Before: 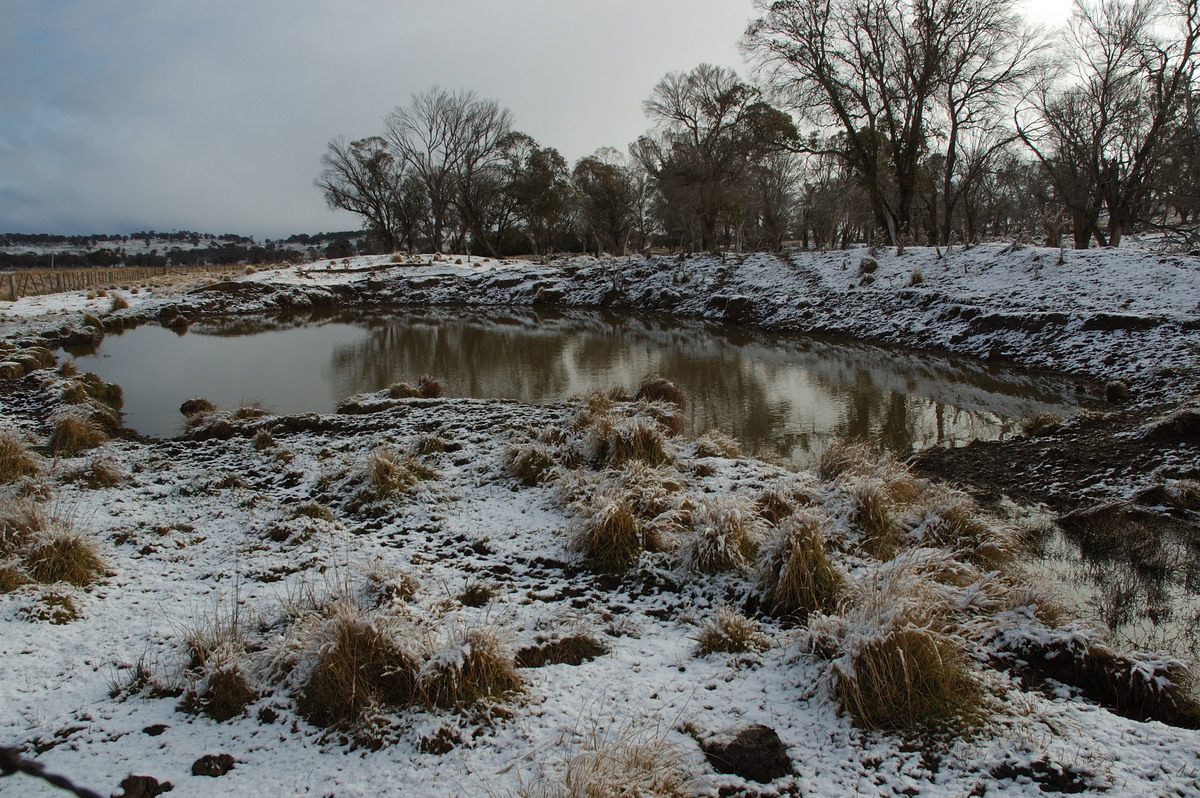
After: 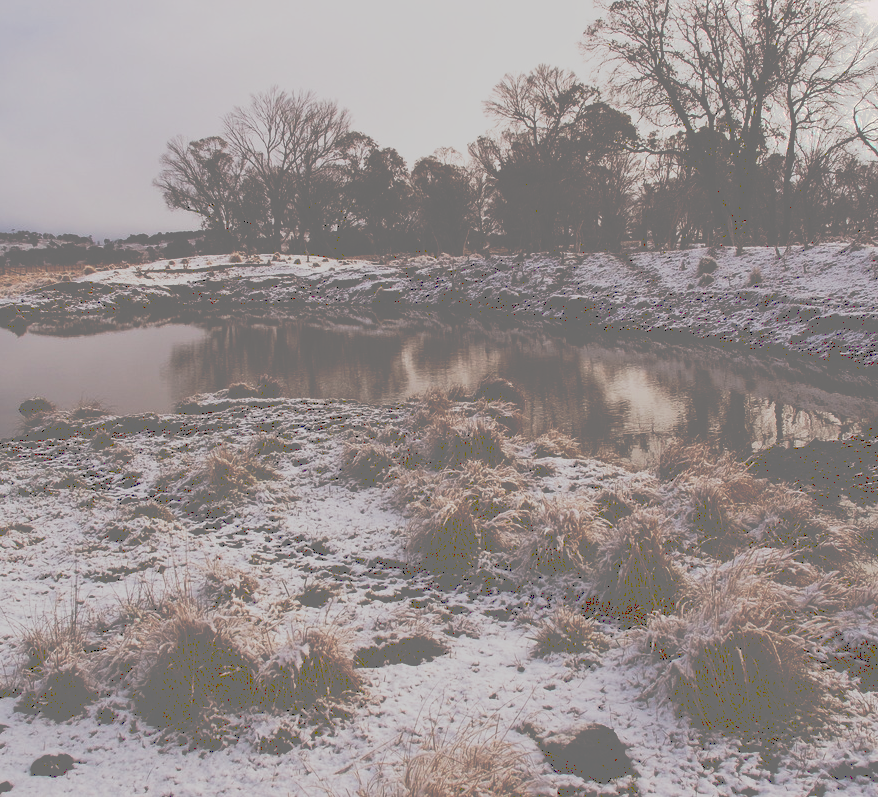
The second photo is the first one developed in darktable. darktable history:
contrast brightness saturation: contrast 0.1, brightness 0.03, saturation 0.09
crop: left 13.443%, right 13.31%
tone curve: curves: ch0 [(0, 0) (0.003, 0.449) (0.011, 0.449) (0.025, 0.449) (0.044, 0.45) (0.069, 0.453) (0.1, 0.453) (0.136, 0.455) (0.177, 0.458) (0.224, 0.462) (0.277, 0.47) (0.335, 0.491) (0.399, 0.522) (0.468, 0.561) (0.543, 0.619) (0.623, 0.69) (0.709, 0.756) (0.801, 0.802) (0.898, 0.825) (1, 1)], preserve colors none
rgb levels: mode RGB, independent channels, levels [[0, 0.474, 1], [0, 0.5, 1], [0, 0.5, 1]]
tone equalizer: -8 EV -0.002 EV, -7 EV 0.005 EV, -6 EV -0.009 EV, -5 EV 0.011 EV, -4 EV -0.012 EV, -3 EV 0.007 EV, -2 EV -0.062 EV, -1 EV -0.293 EV, +0 EV -0.582 EV, smoothing diameter 2%, edges refinement/feathering 20, mask exposure compensation -1.57 EV, filter diffusion 5
